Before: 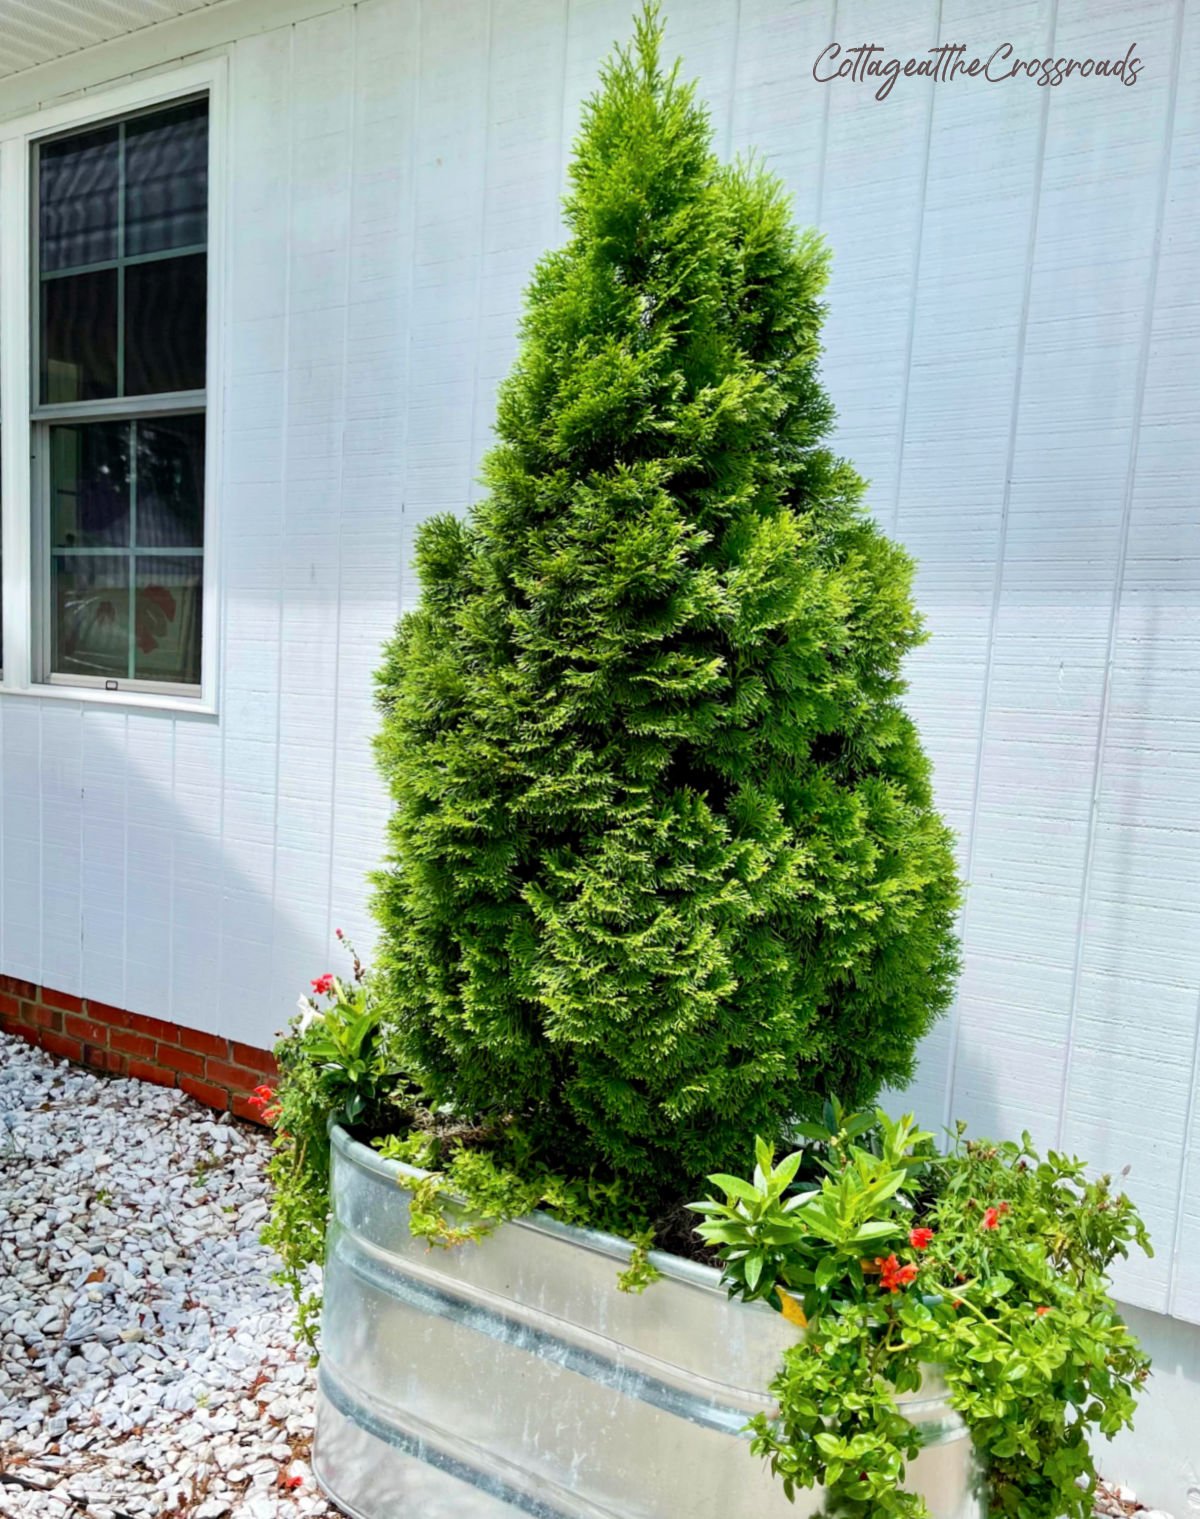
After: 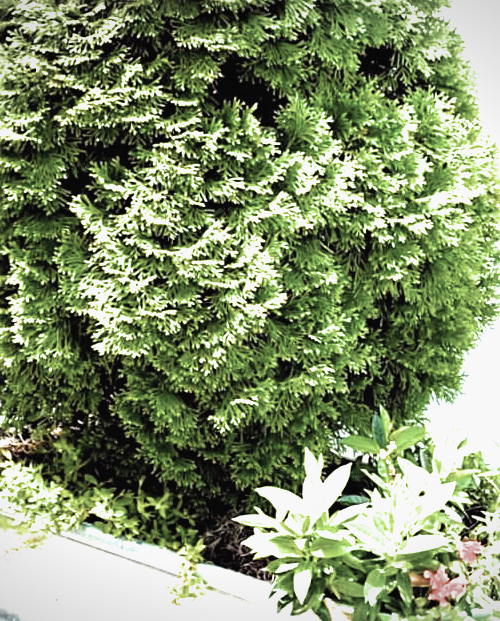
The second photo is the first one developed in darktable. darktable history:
contrast brightness saturation: contrast -0.046, saturation -0.41
crop: left 37.649%, top 45.289%, right 20.663%, bottom 13.802%
color balance rgb: shadows lift › chroma 6.429%, shadows lift › hue 305.55°, power › luminance -3.944%, power › chroma 0.539%, power › hue 38.84°, highlights gain › chroma 1.447%, highlights gain › hue 311.32°, perceptual saturation grading › global saturation 17.937%, global vibrance 20%
vignetting: fall-off start 100.65%, fall-off radius 71.86%, width/height ratio 1.175, unbound false
sharpen: on, module defaults
exposure: black level correction 0, exposure 1.916 EV, compensate exposure bias true, compensate highlight preservation false
filmic rgb: middle gray luminance 18.29%, black relative exposure -11.52 EV, white relative exposure 2.61 EV, target black luminance 0%, hardness 8.41, latitude 98.66%, contrast 1.082, shadows ↔ highlights balance 0.573%
